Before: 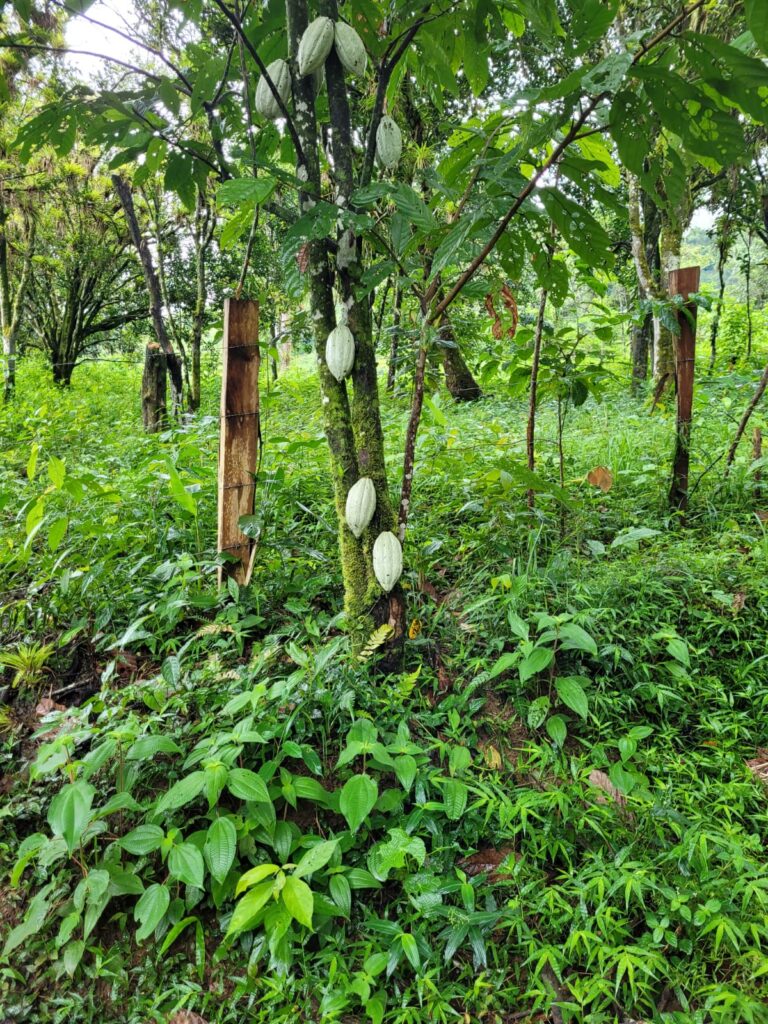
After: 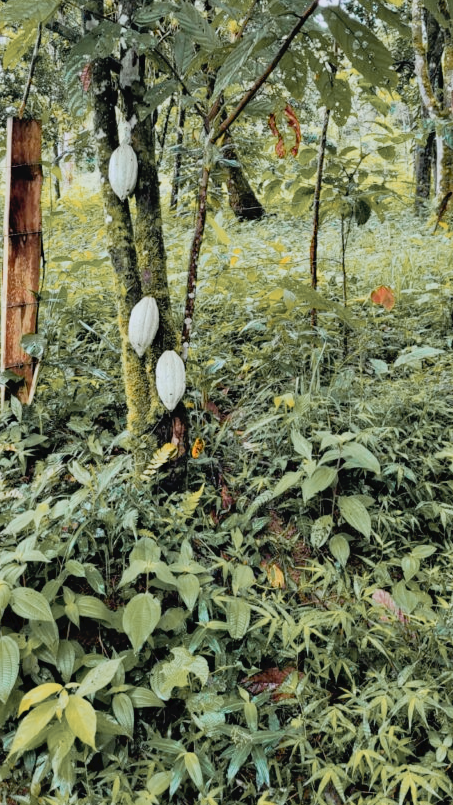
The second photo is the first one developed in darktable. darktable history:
haze removal: compatibility mode true, adaptive false
crop and rotate: left 28.256%, top 17.734%, right 12.656%, bottom 3.573%
color zones: curves: ch1 [(0.263, 0.53) (0.376, 0.287) (0.487, 0.512) (0.748, 0.547) (1, 0.513)]; ch2 [(0.262, 0.45) (0.751, 0.477)], mix 31.98%
filmic rgb: black relative exposure -7.65 EV, white relative exposure 4.56 EV, hardness 3.61
tone curve: curves: ch0 [(0, 0) (0.003, 0.032) (0.011, 0.033) (0.025, 0.036) (0.044, 0.046) (0.069, 0.069) (0.1, 0.108) (0.136, 0.157) (0.177, 0.208) (0.224, 0.256) (0.277, 0.313) (0.335, 0.379) (0.399, 0.444) (0.468, 0.514) (0.543, 0.595) (0.623, 0.687) (0.709, 0.772) (0.801, 0.854) (0.898, 0.933) (1, 1)], preserve colors none
color correction: highlights a* -0.137, highlights b* -5.91, shadows a* -0.137, shadows b* -0.137
